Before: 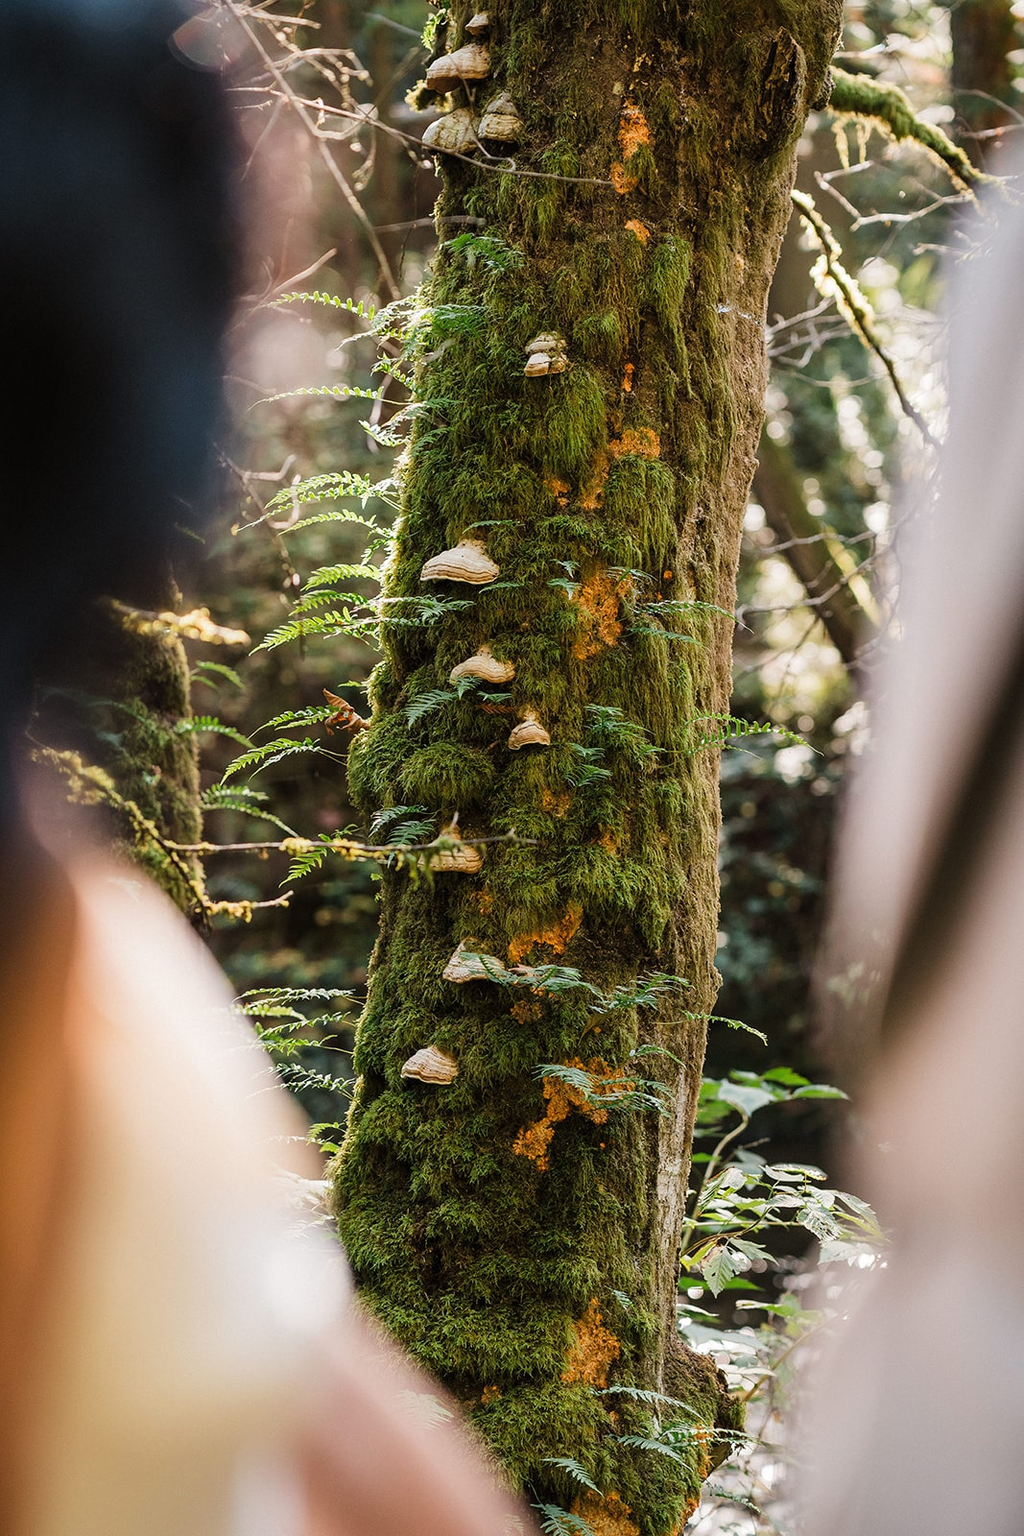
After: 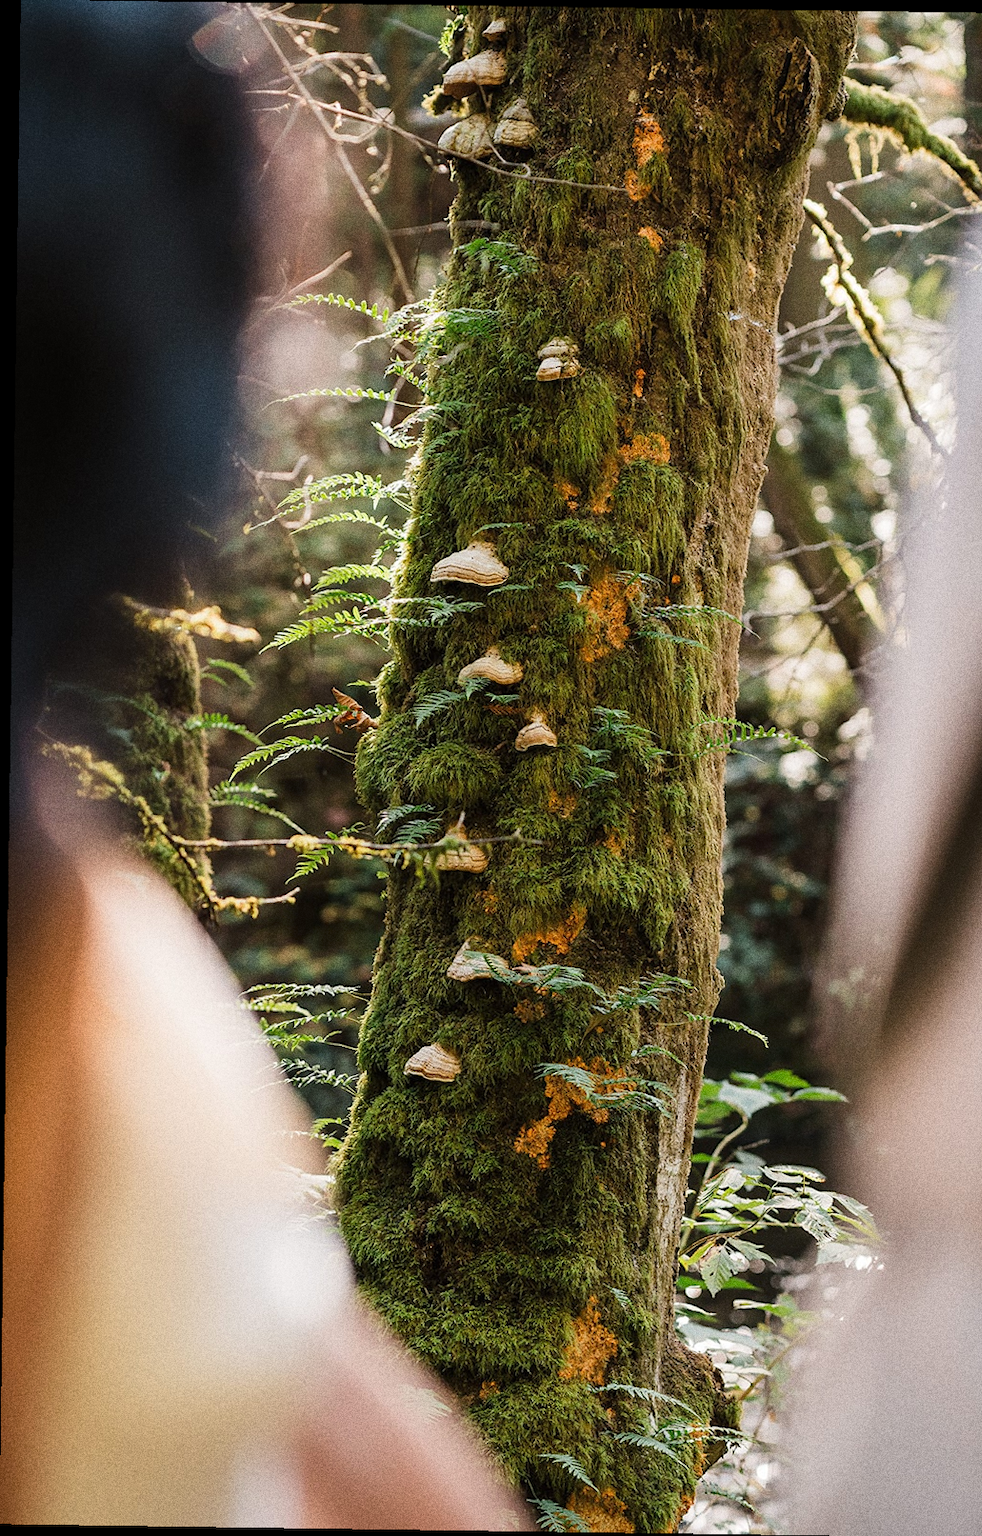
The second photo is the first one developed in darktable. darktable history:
crop and rotate: right 5.167%
rotate and perspective: rotation 0.8°, automatic cropping off
grain: coarseness 0.09 ISO, strength 40%
